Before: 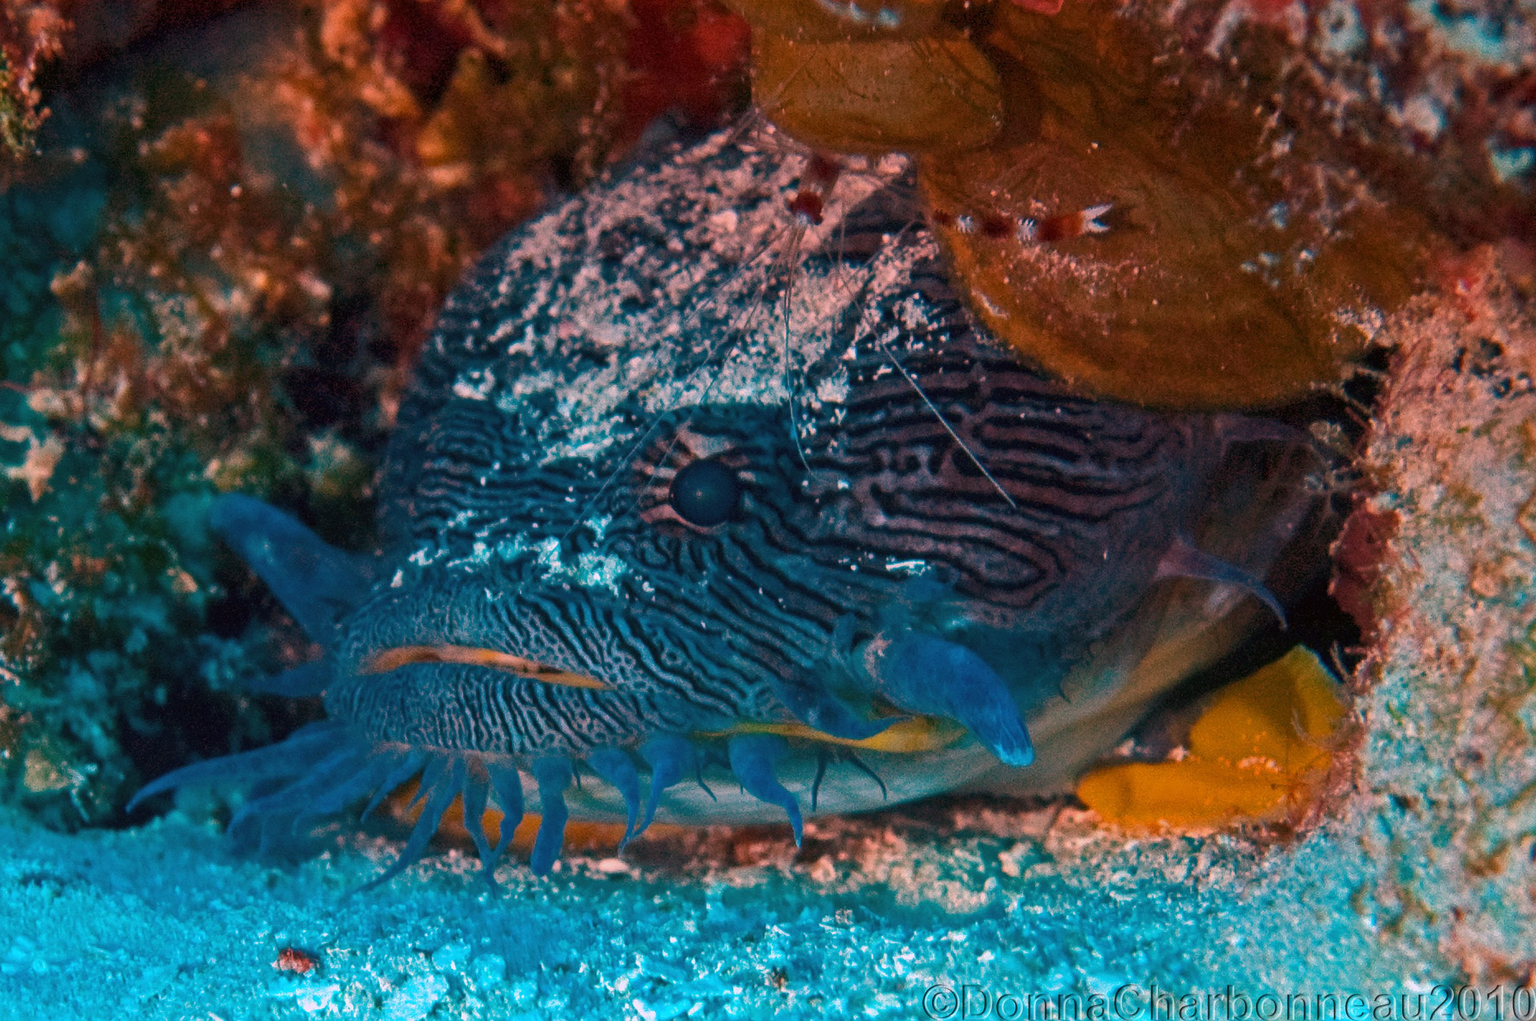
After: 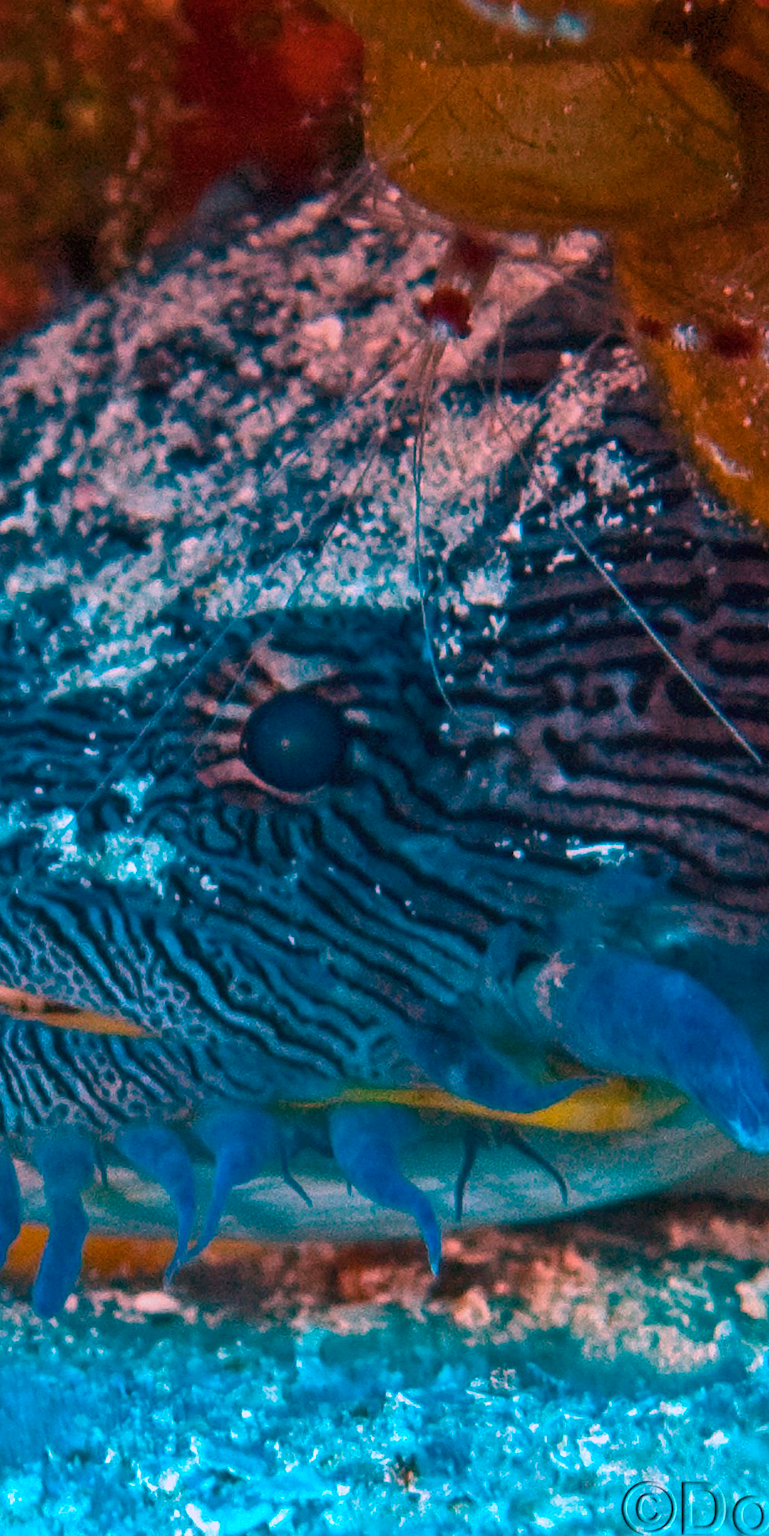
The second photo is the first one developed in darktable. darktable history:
color balance rgb: shadows lift › chroma 0.738%, shadows lift › hue 114.57°, linear chroma grading › global chroma 25.355%, perceptual saturation grading › global saturation -0.057%, global vibrance 9.696%
color correction: highlights a* -3.88, highlights b* -11.12
crop: left 33.183%, right 33.476%
